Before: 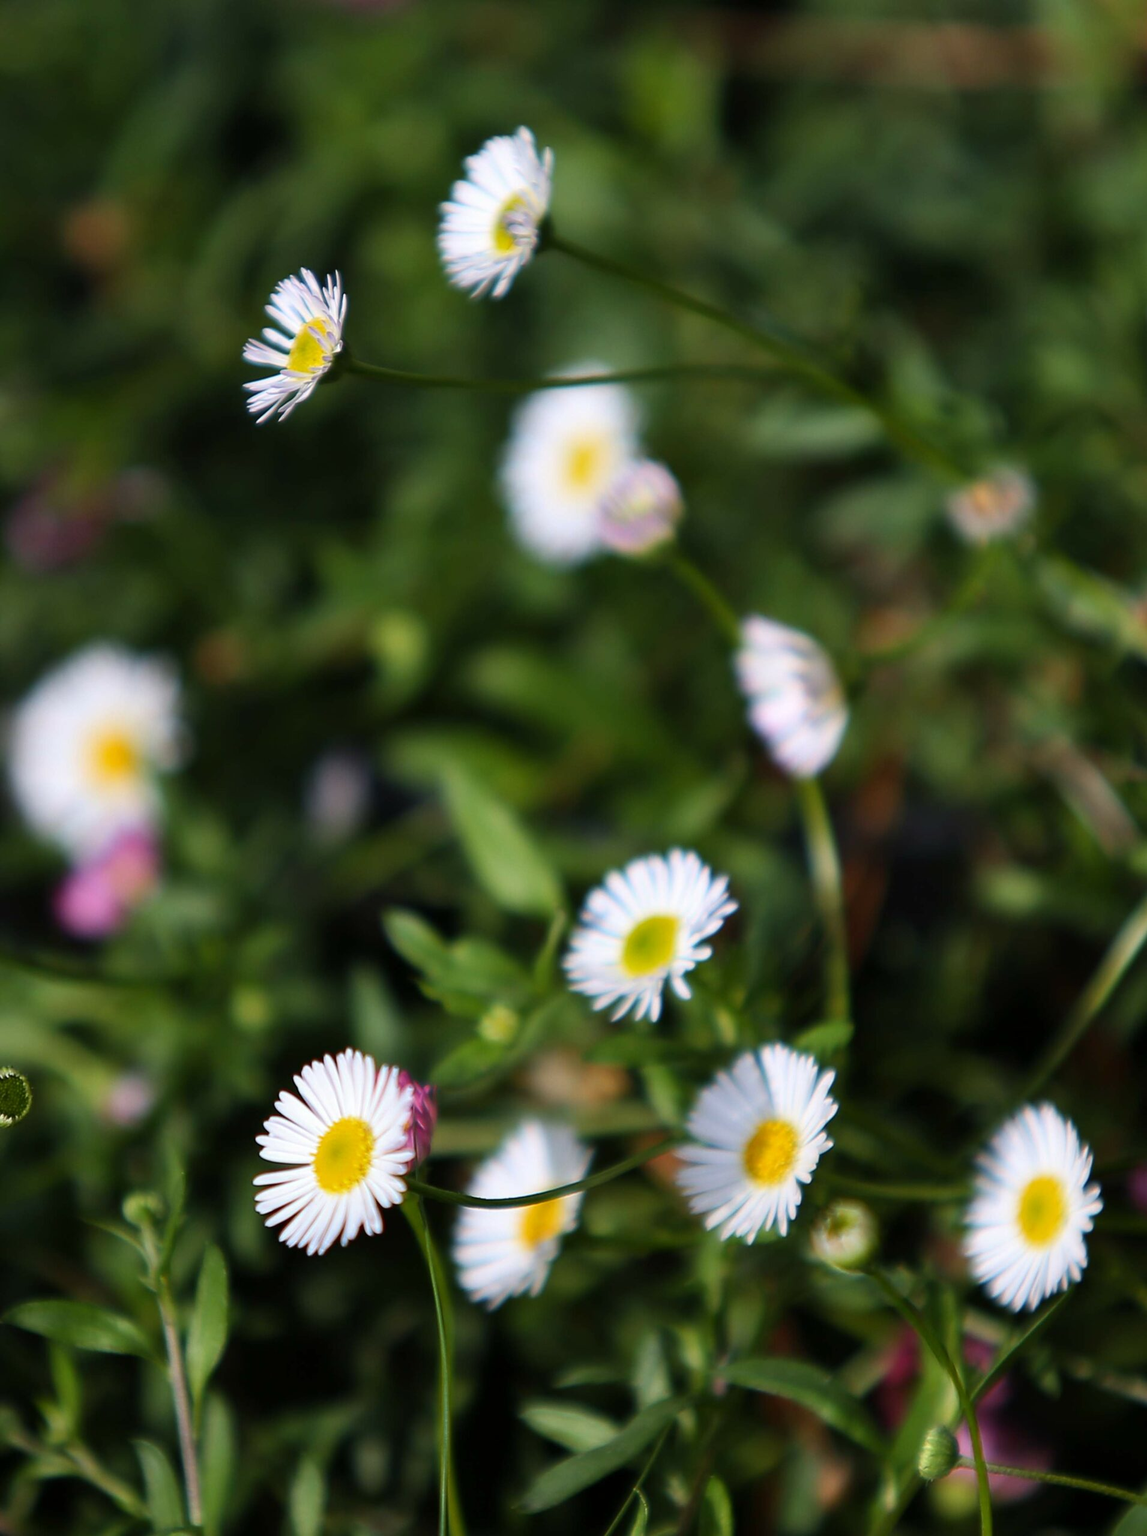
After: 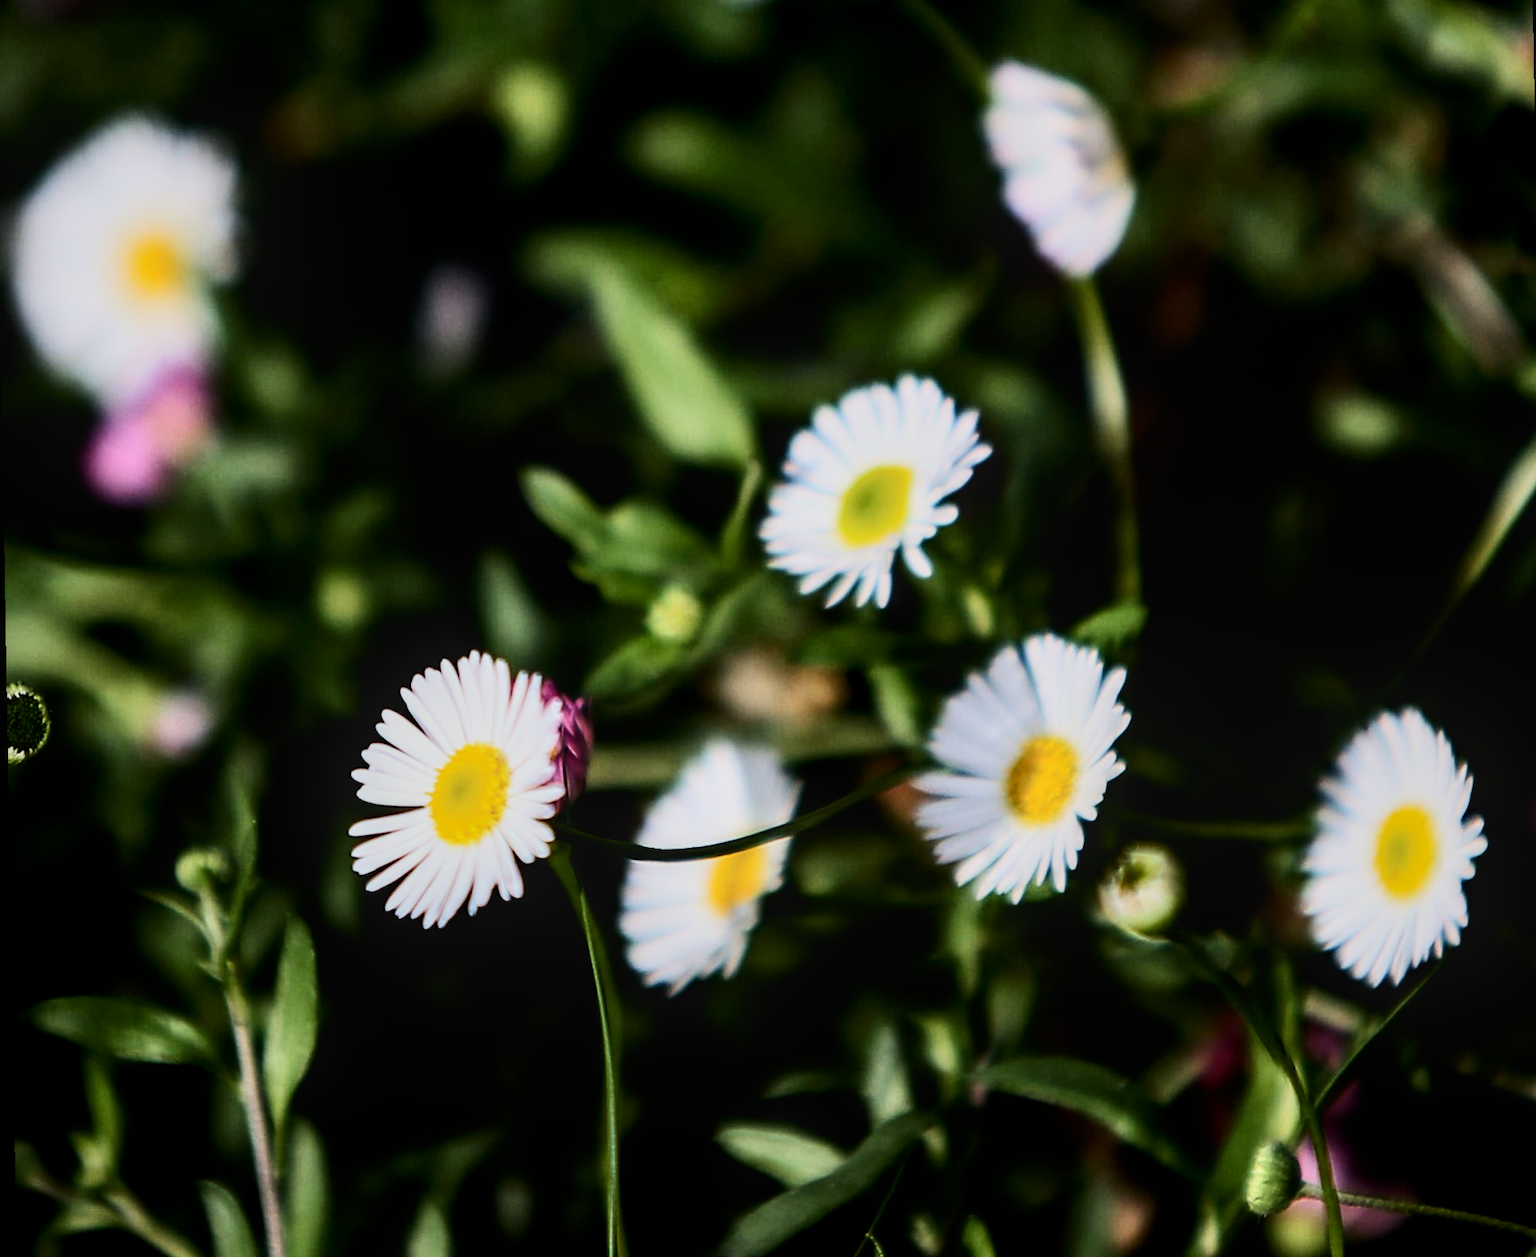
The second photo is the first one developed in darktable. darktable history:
local contrast: on, module defaults
contrast brightness saturation: contrast 0.28
rotate and perspective: rotation -1°, crop left 0.011, crop right 0.989, crop top 0.025, crop bottom 0.975
crop and rotate: top 36.435%
filmic rgb: black relative exposure -5 EV, hardness 2.88, contrast 1.4, highlights saturation mix -30%
